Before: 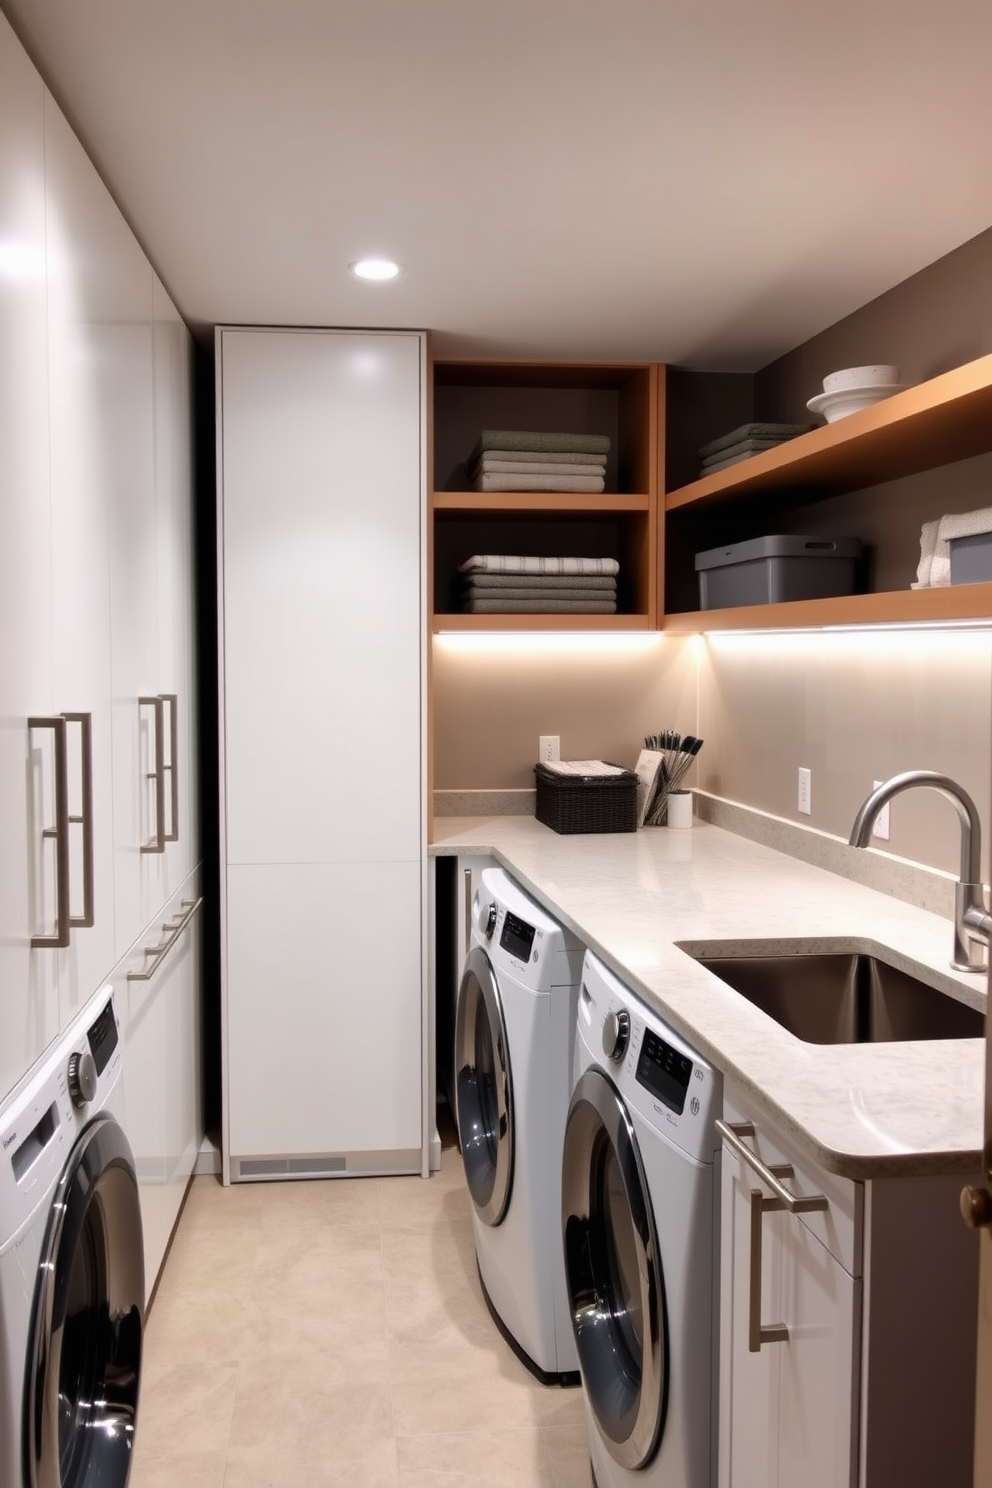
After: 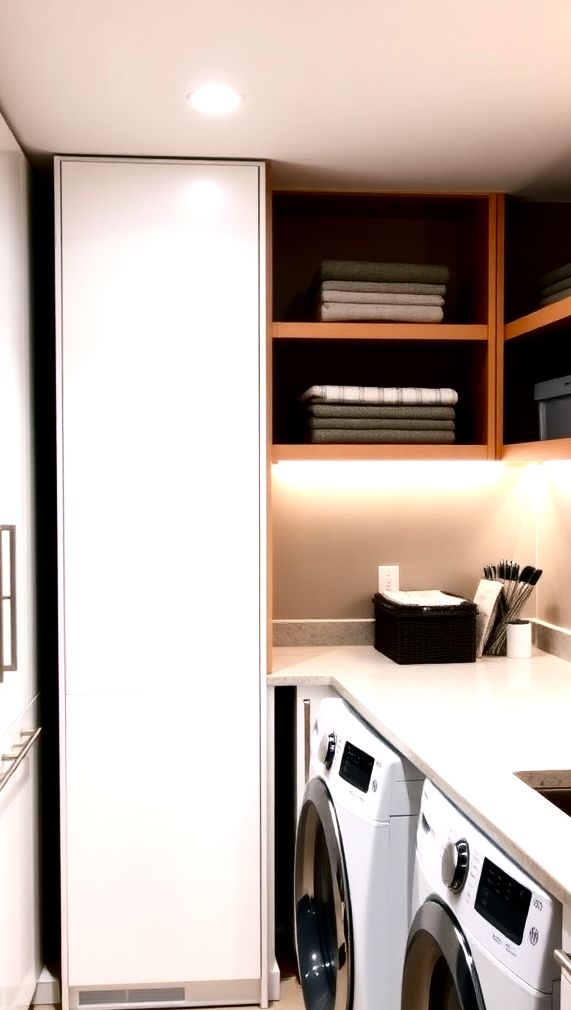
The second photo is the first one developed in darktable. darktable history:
tone equalizer: -8 EV -0.788 EV, -7 EV -0.702 EV, -6 EV -0.578 EV, -5 EV -0.421 EV, -3 EV 0.367 EV, -2 EV 0.6 EV, -1 EV 0.683 EV, +0 EV 0.77 EV
contrast brightness saturation: contrast 0.204, brightness -0.102, saturation 0.103
color balance rgb: shadows lift › luminance -7.505%, shadows lift › chroma 2.211%, shadows lift › hue 166.47°, perceptual saturation grading › global saturation 20%, perceptual saturation grading › highlights -25.845%, perceptual saturation grading › shadows 25.202%, global vibrance 9.921%
crop: left 16.239%, top 11.491%, right 26.193%, bottom 20.588%
